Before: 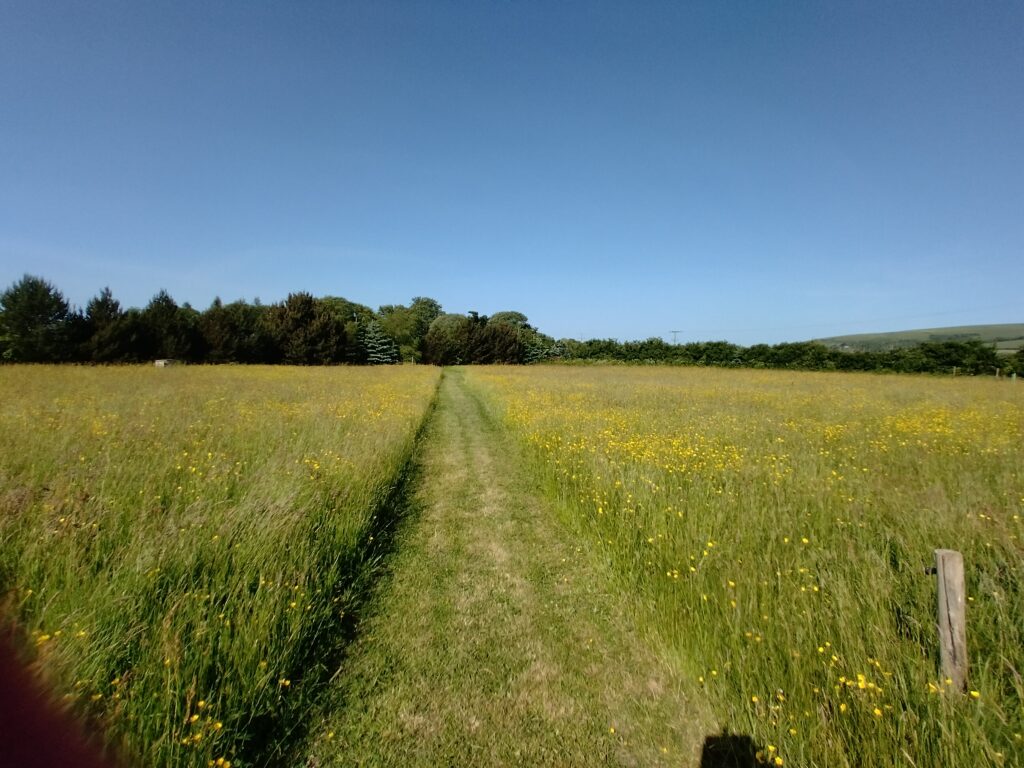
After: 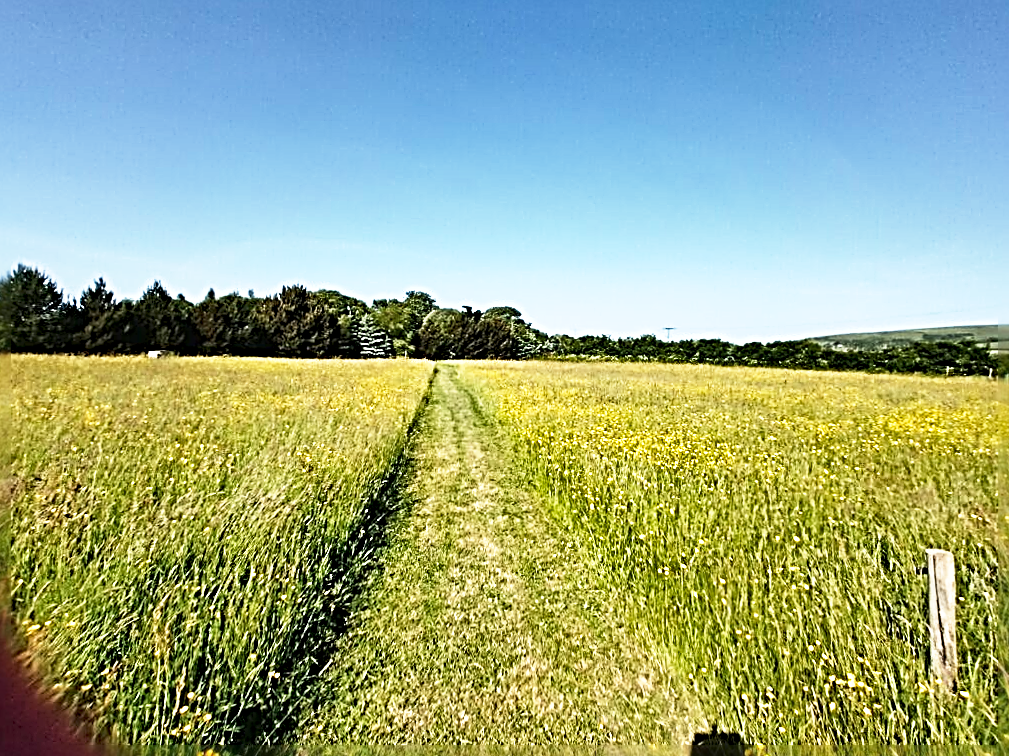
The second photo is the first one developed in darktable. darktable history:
crop and rotate: angle -0.635°
base curve: curves: ch0 [(0, 0) (0.557, 0.834) (1, 1)], preserve colors none
exposure: exposure 0.571 EV, compensate exposure bias true, compensate highlight preservation false
sharpen: radius 4.014, amount 1.99
shadows and highlights: low approximation 0.01, soften with gaussian
